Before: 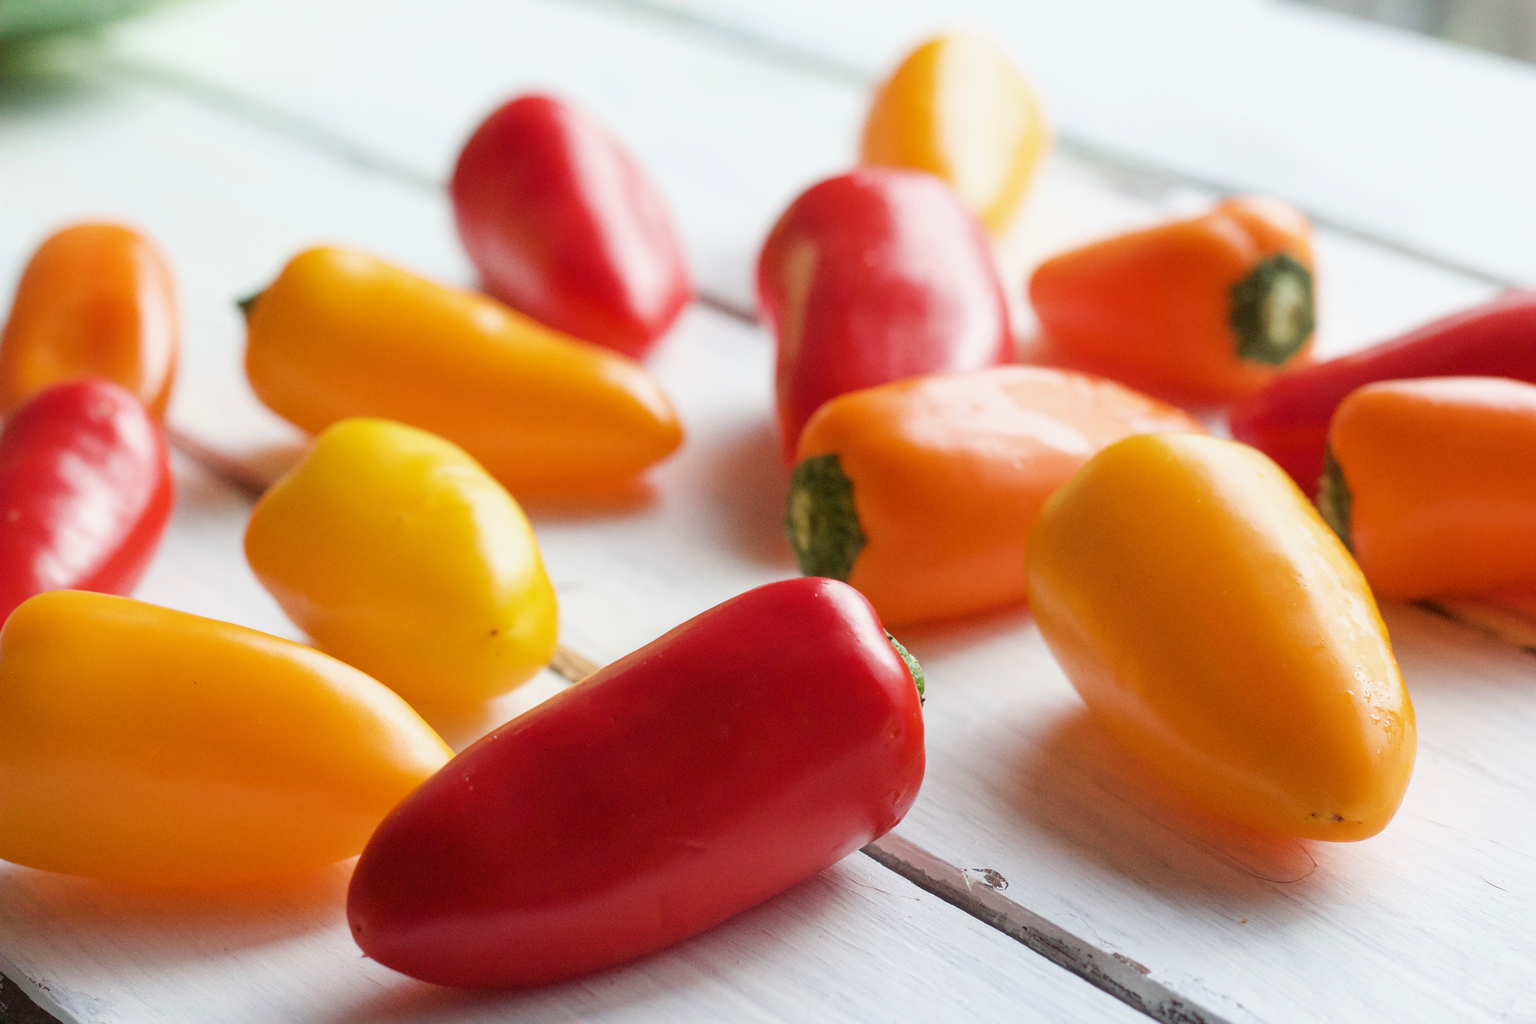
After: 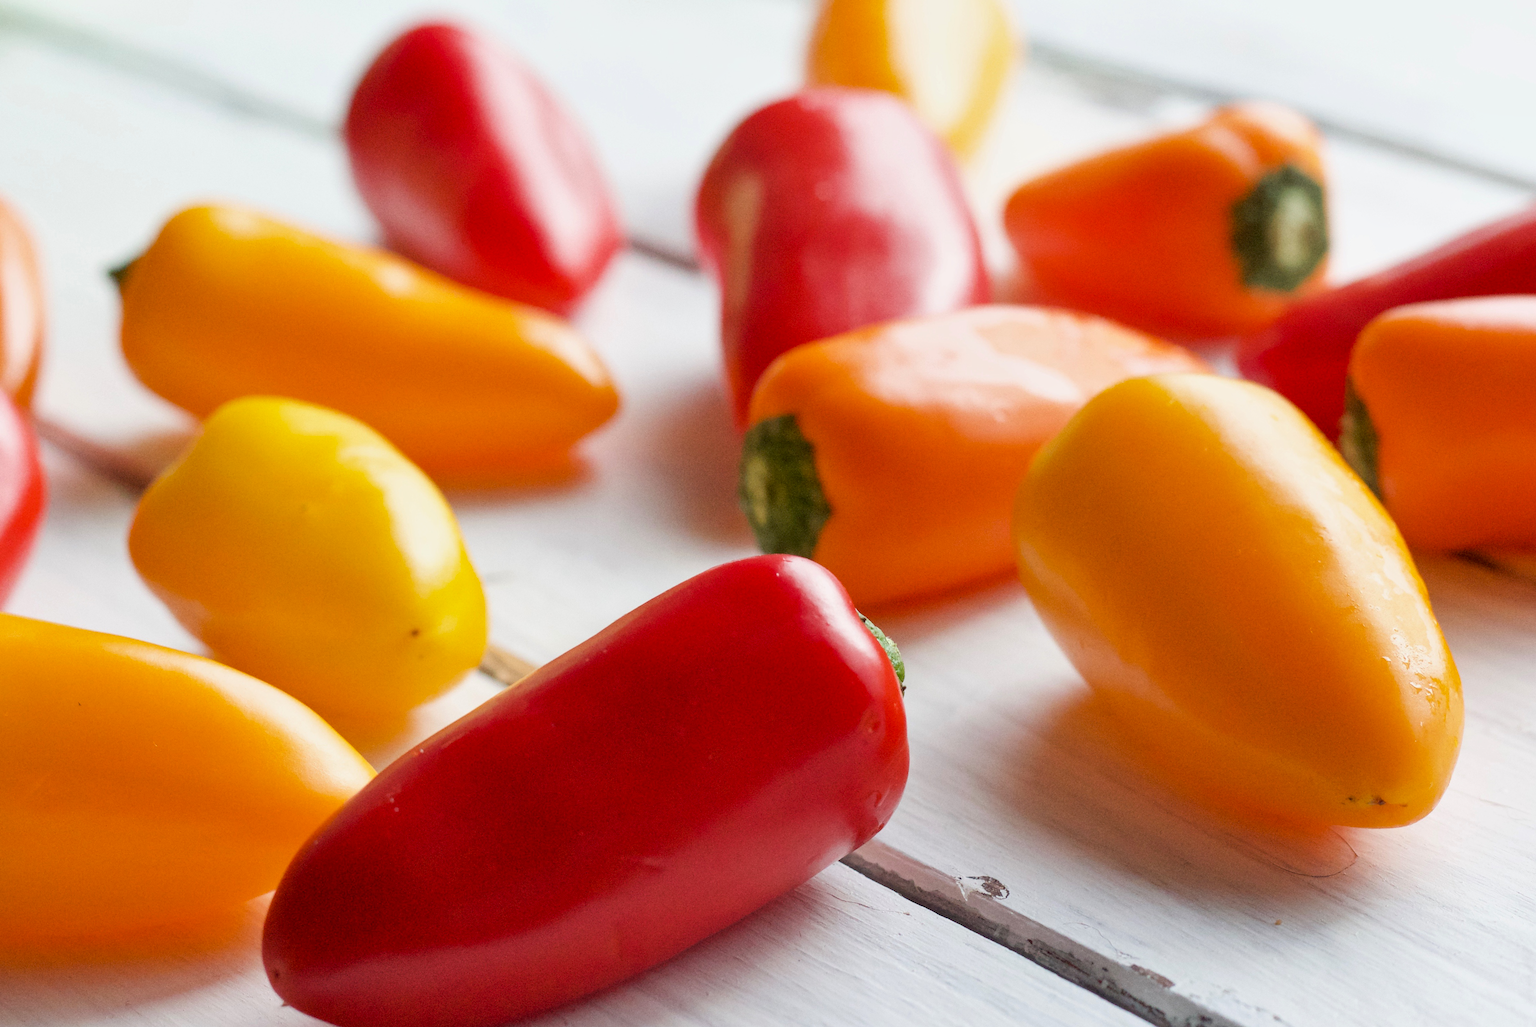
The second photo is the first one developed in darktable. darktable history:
crop and rotate: angle 2.47°, left 6.029%, top 5.717%
shadows and highlights: shadows 37.65, highlights -28, soften with gaussian
